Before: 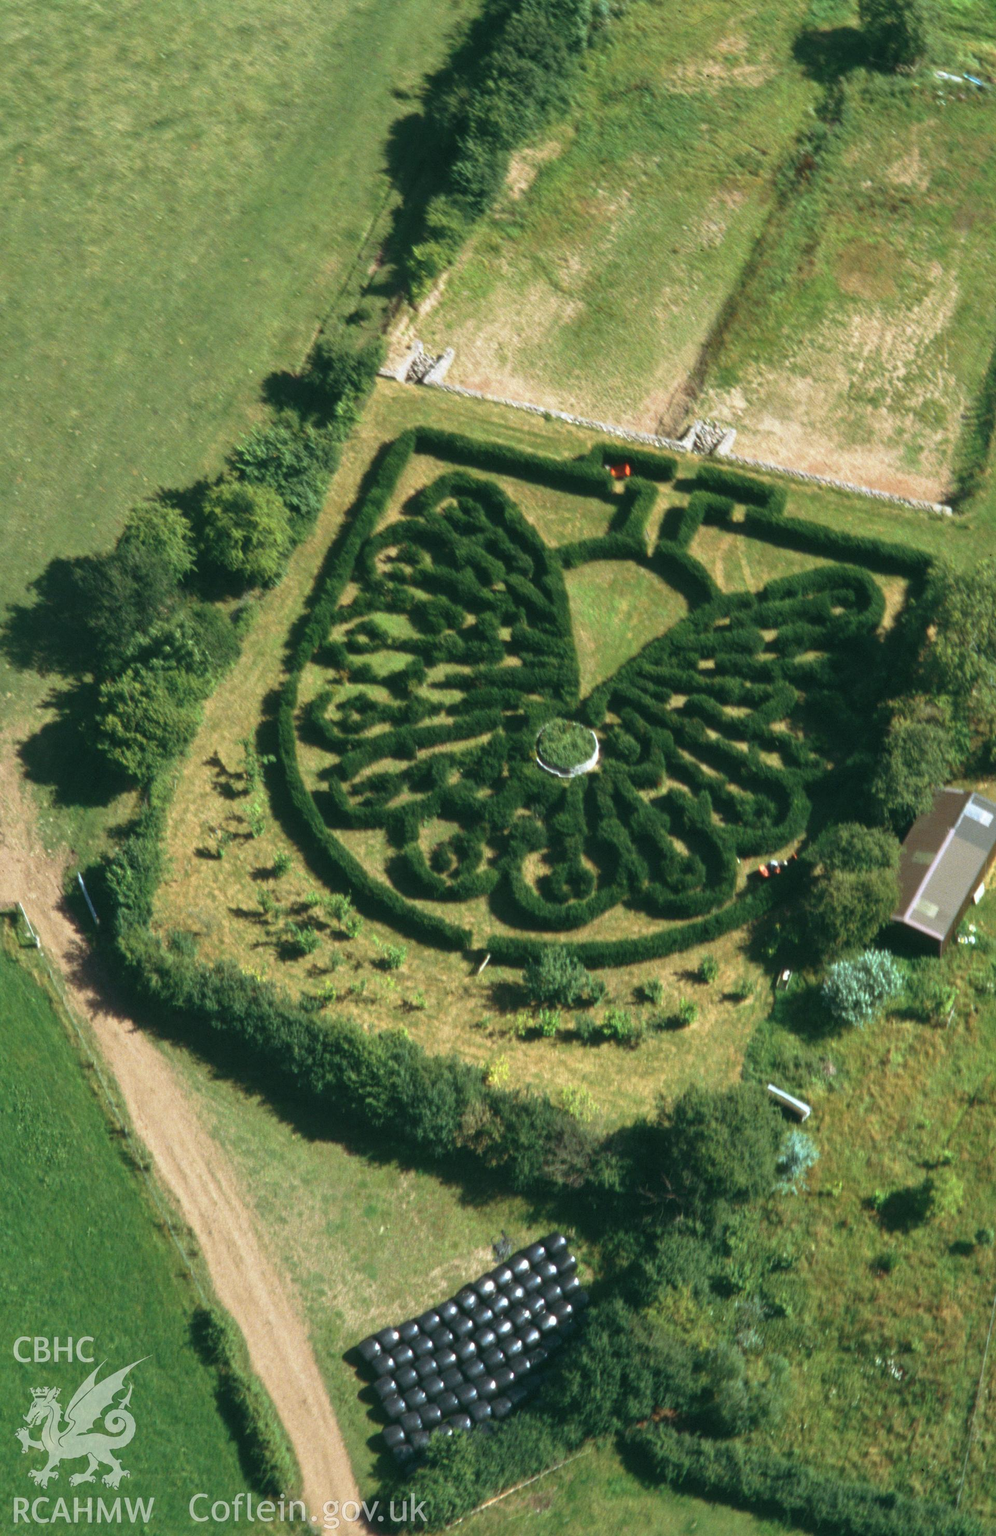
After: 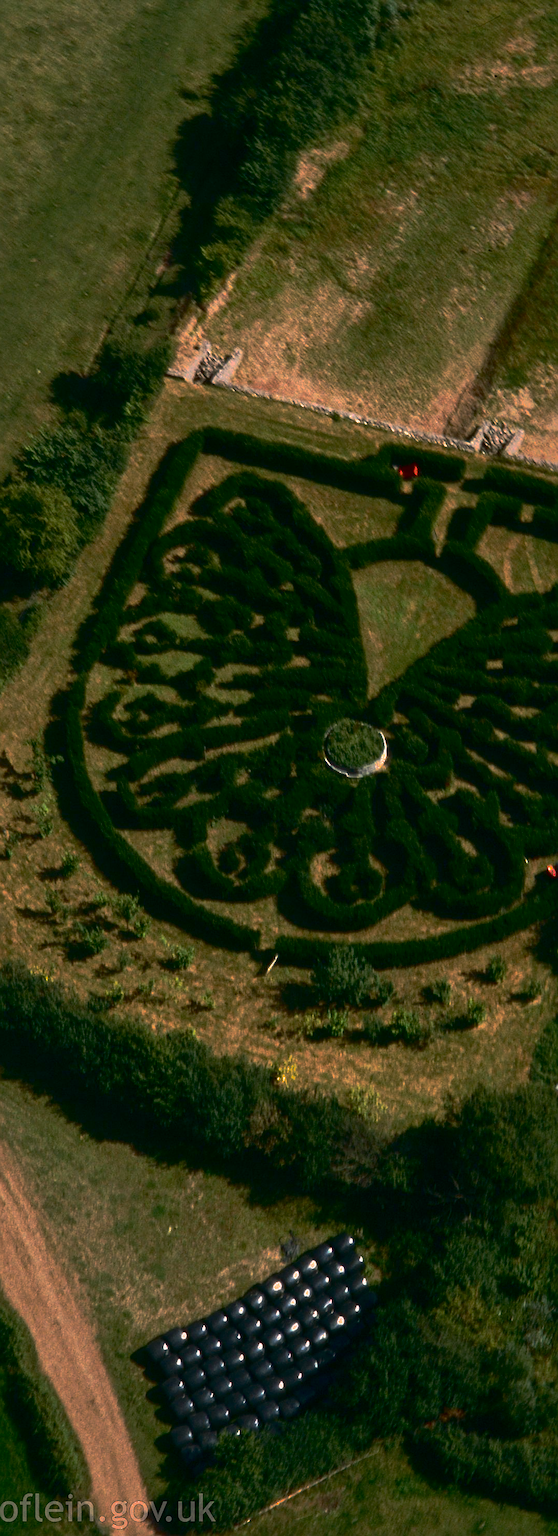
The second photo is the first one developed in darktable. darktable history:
crop: left 21.351%, right 22.594%
contrast brightness saturation: contrast 0.129, brightness -0.238, saturation 0.149
color balance rgb: highlights gain › chroma 3.123%, highlights gain › hue 56.71°, linear chroma grading › global chroma -15.977%, perceptual saturation grading › global saturation 20%, perceptual saturation grading › highlights -25.838%, perceptual saturation grading › shadows 25.814%, global vibrance 10.089%, saturation formula JzAzBz (2021)
sharpen: on, module defaults
shadows and highlights: shadows 25.13, highlights -69.94
base curve: curves: ch0 [(0, 0) (0.841, 0.609) (1, 1)], preserve colors none
